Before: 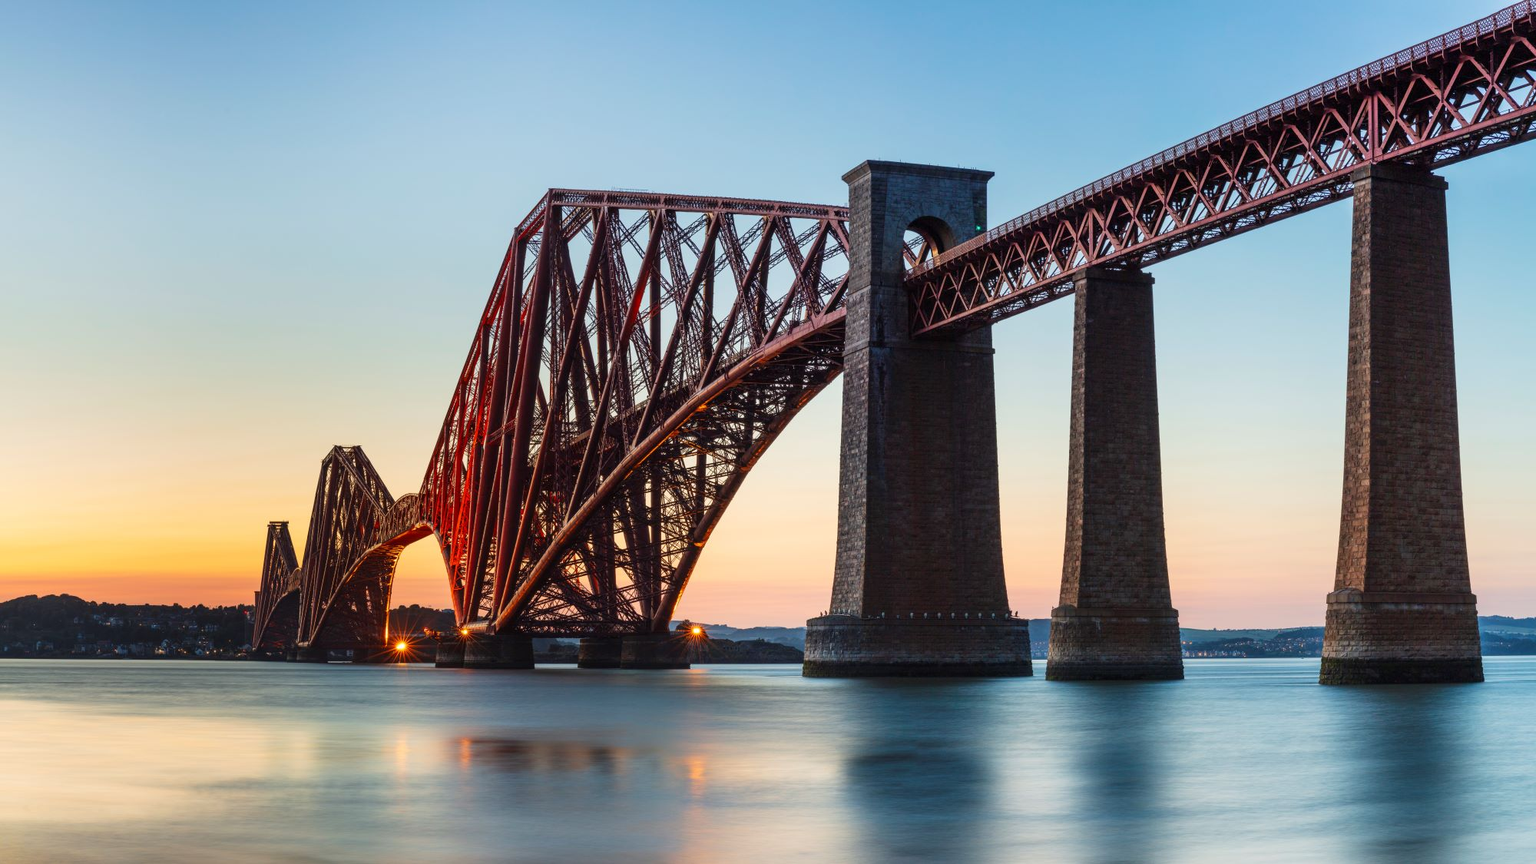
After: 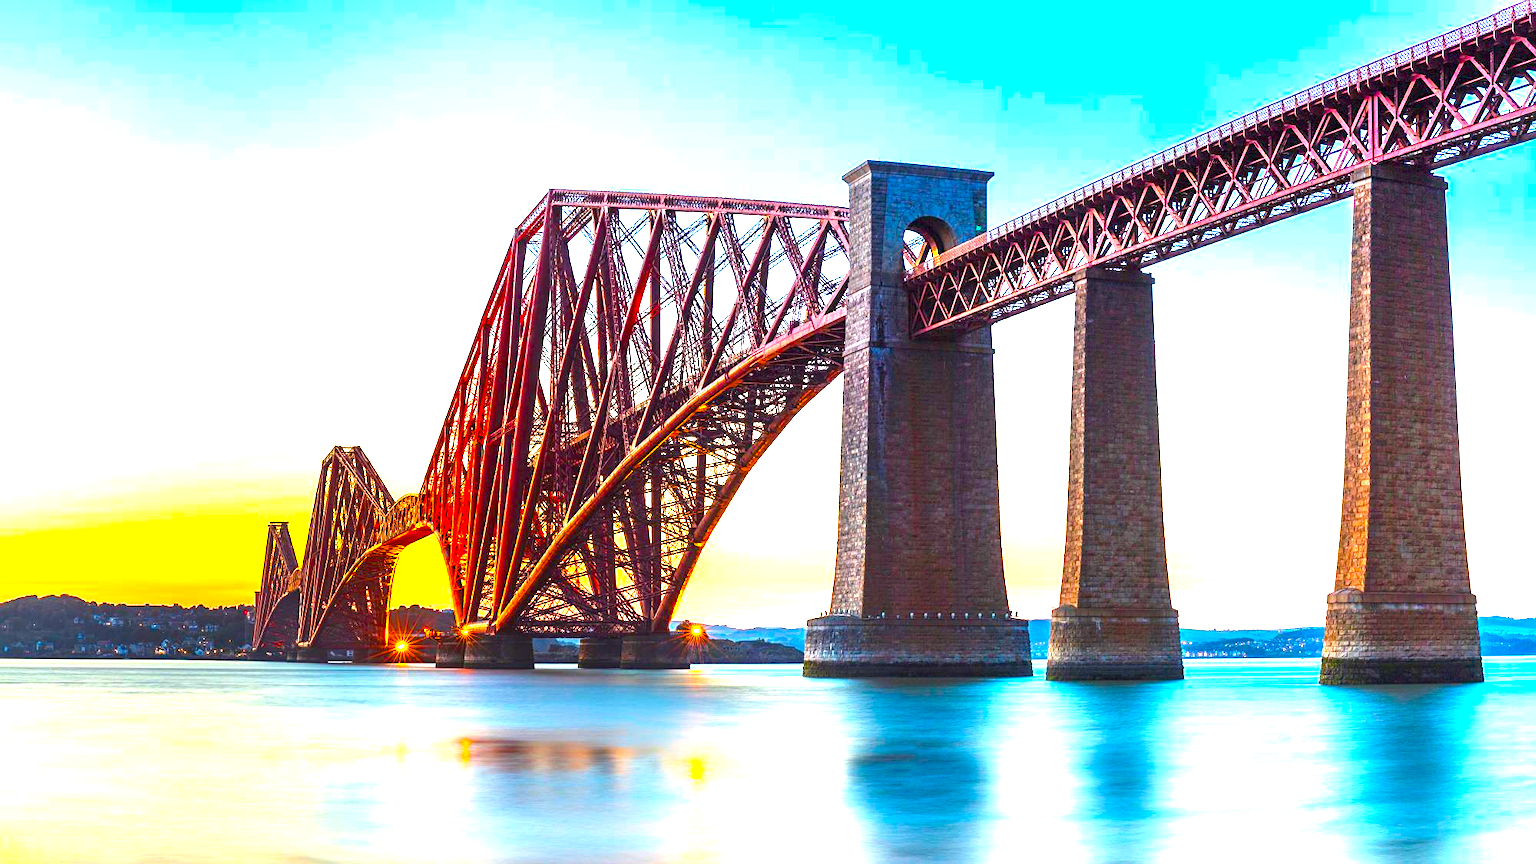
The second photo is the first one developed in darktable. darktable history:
color balance rgb: linear chroma grading › global chroma 25%, perceptual saturation grading › global saturation 50%
exposure: exposure 2.04 EV, compensate highlight preservation false
sharpen: amount 0.2
